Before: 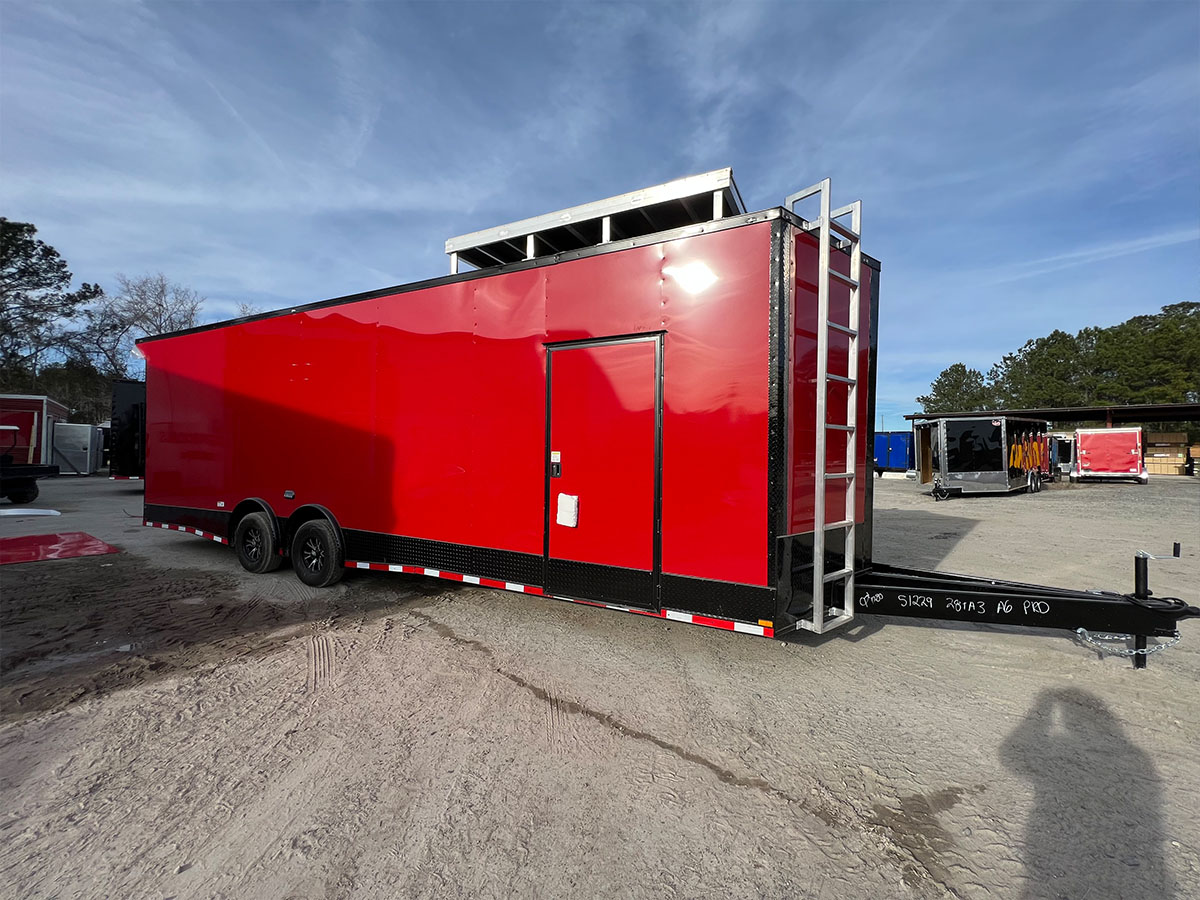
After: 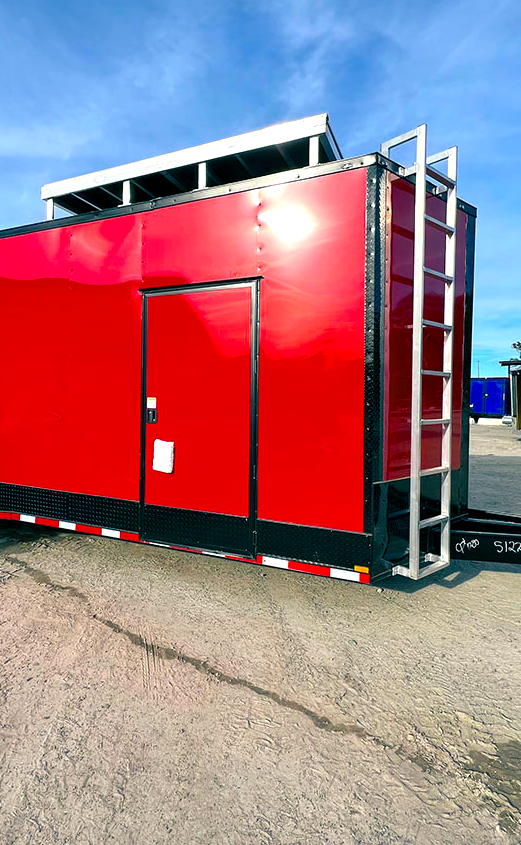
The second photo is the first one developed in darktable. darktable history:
crop: left 33.692%, top 6.038%, right 22.846%
exposure: black level correction 0.001, exposure 0.5 EV, compensate exposure bias true, compensate highlight preservation false
color balance rgb: shadows lift › luminance -28.731%, shadows lift › chroma 10.206%, shadows lift › hue 229.83°, linear chroma grading › global chroma 14.389%, perceptual saturation grading › global saturation 38.799%, global vibrance 9.844%
